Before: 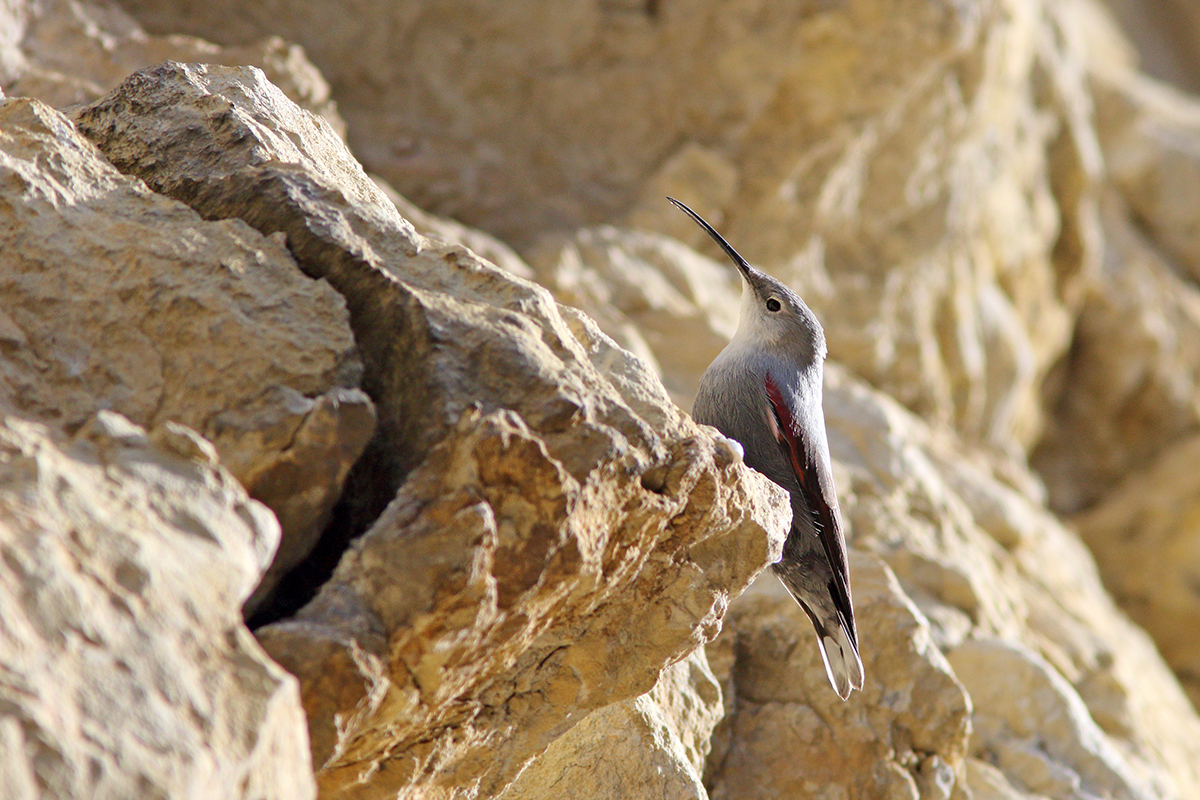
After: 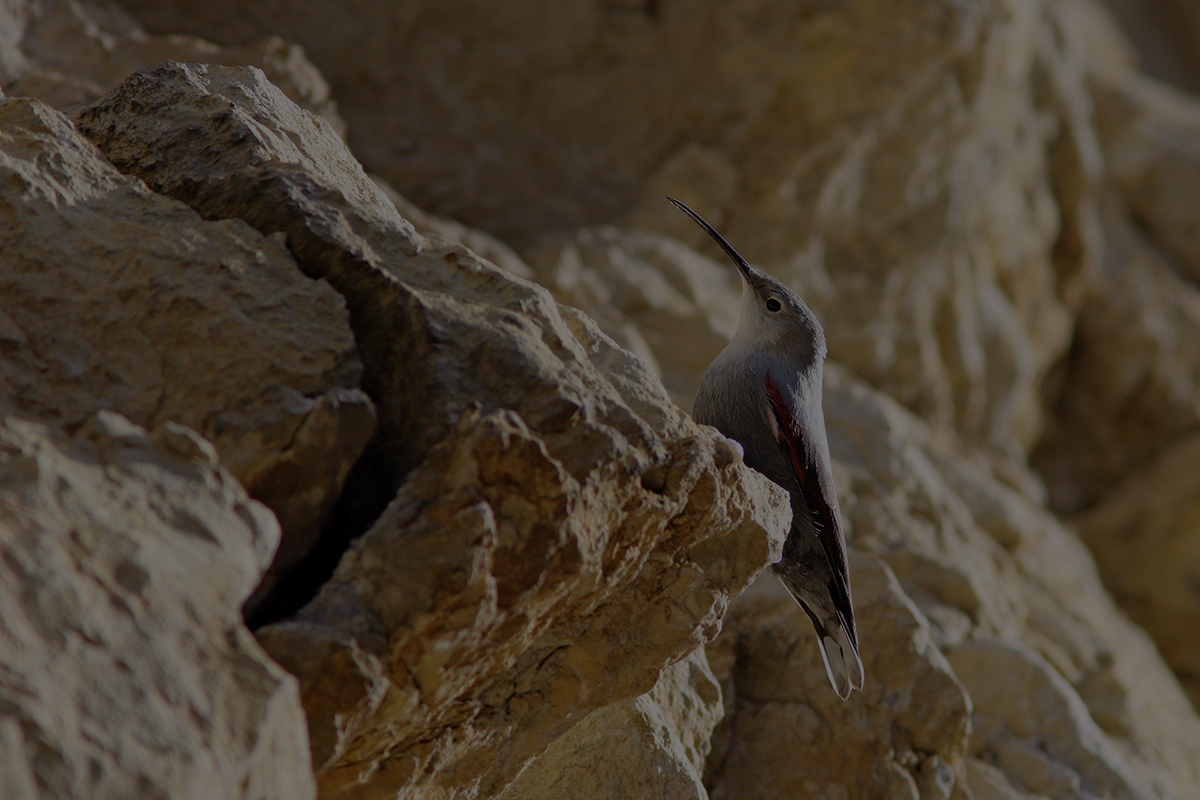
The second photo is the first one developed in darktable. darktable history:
exposure: exposure -2.401 EV, compensate highlight preservation false
